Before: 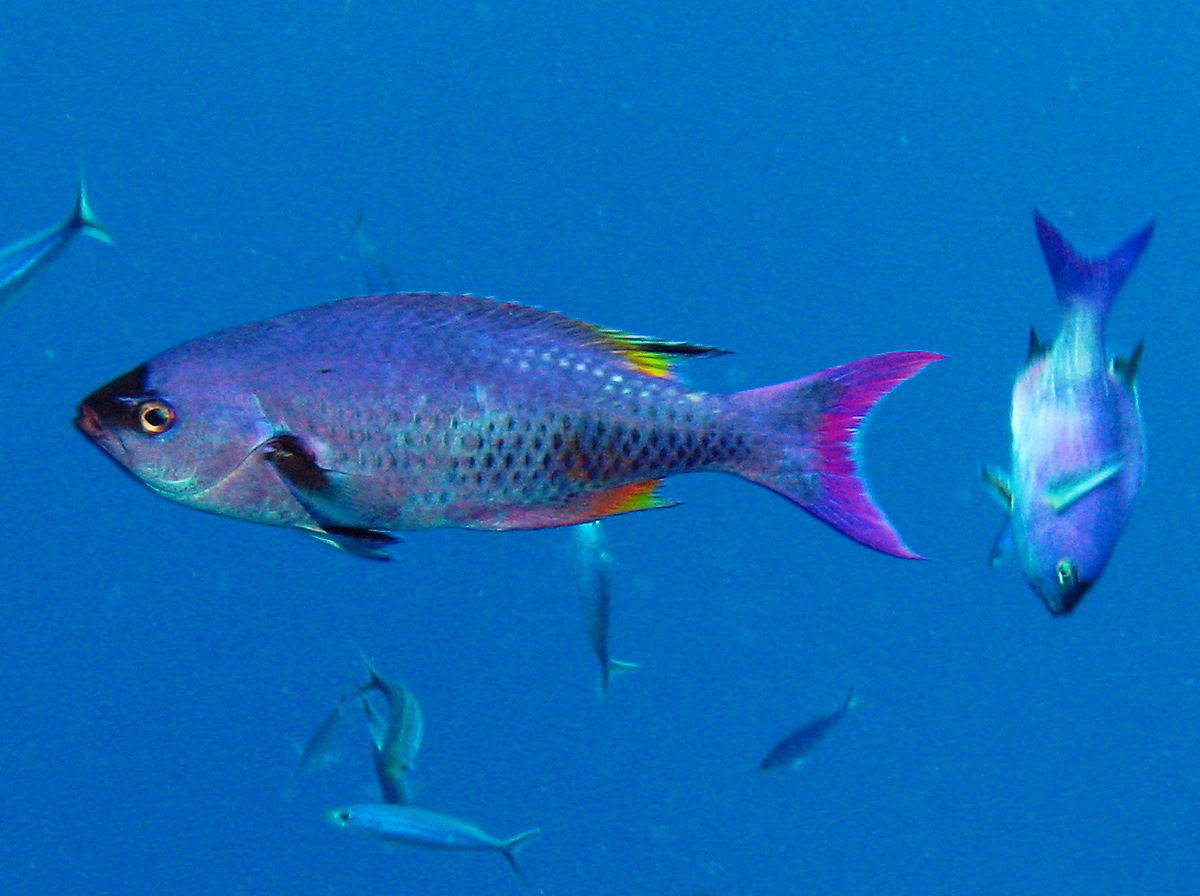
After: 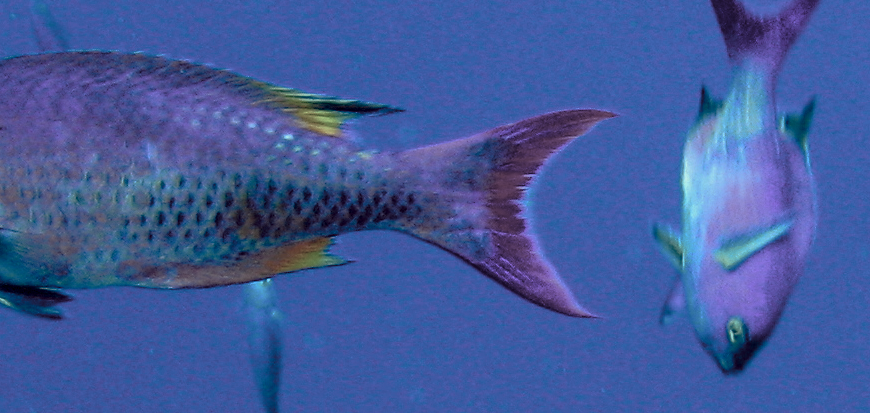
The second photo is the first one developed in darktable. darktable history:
exposure: black level correction 0.001, exposure 0.499 EV, compensate highlight preservation false
crop and rotate: left 27.447%, top 27.028%, bottom 26.82%
color balance rgb: shadows lift › chroma 5.449%, shadows lift › hue 238.49°, linear chroma grading › global chroma 17.075%, perceptual saturation grading › global saturation 27.611%, perceptual saturation grading › highlights -24.79%, perceptual saturation grading › shadows 26.068%, contrast -20.381%
local contrast: highlights 106%, shadows 103%, detail 119%, midtone range 0.2
levels: white 99.98%
color zones: curves: ch1 [(0.238, 0.163) (0.476, 0.2) (0.733, 0.322) (0.848, 0.134)]
base curve: curves: ch0 [(0, 0) (0.826, 0.587) (1, 1)], preserve colors none
